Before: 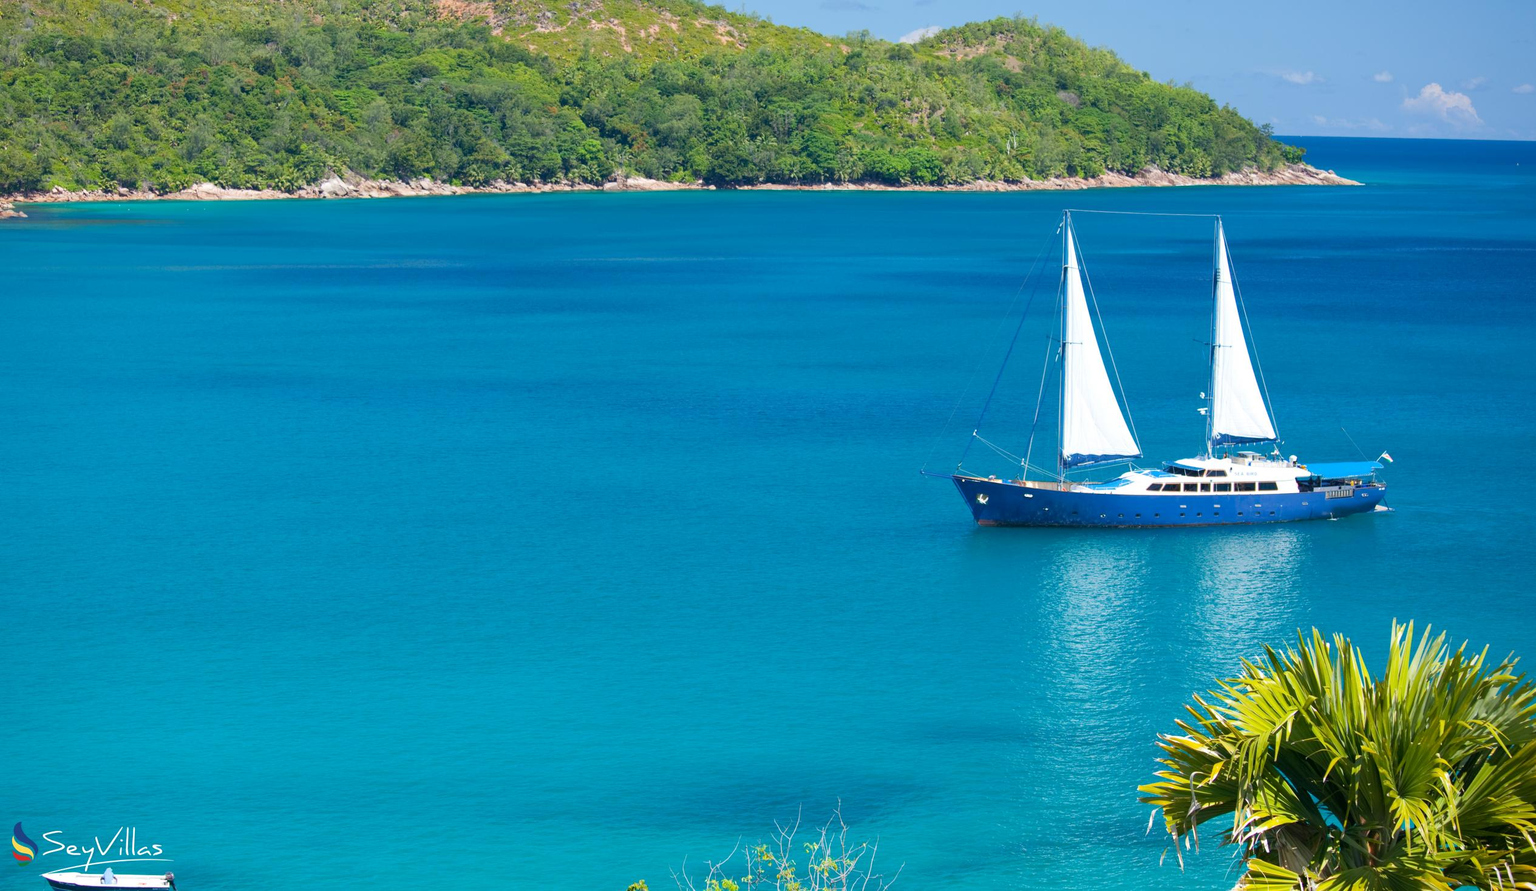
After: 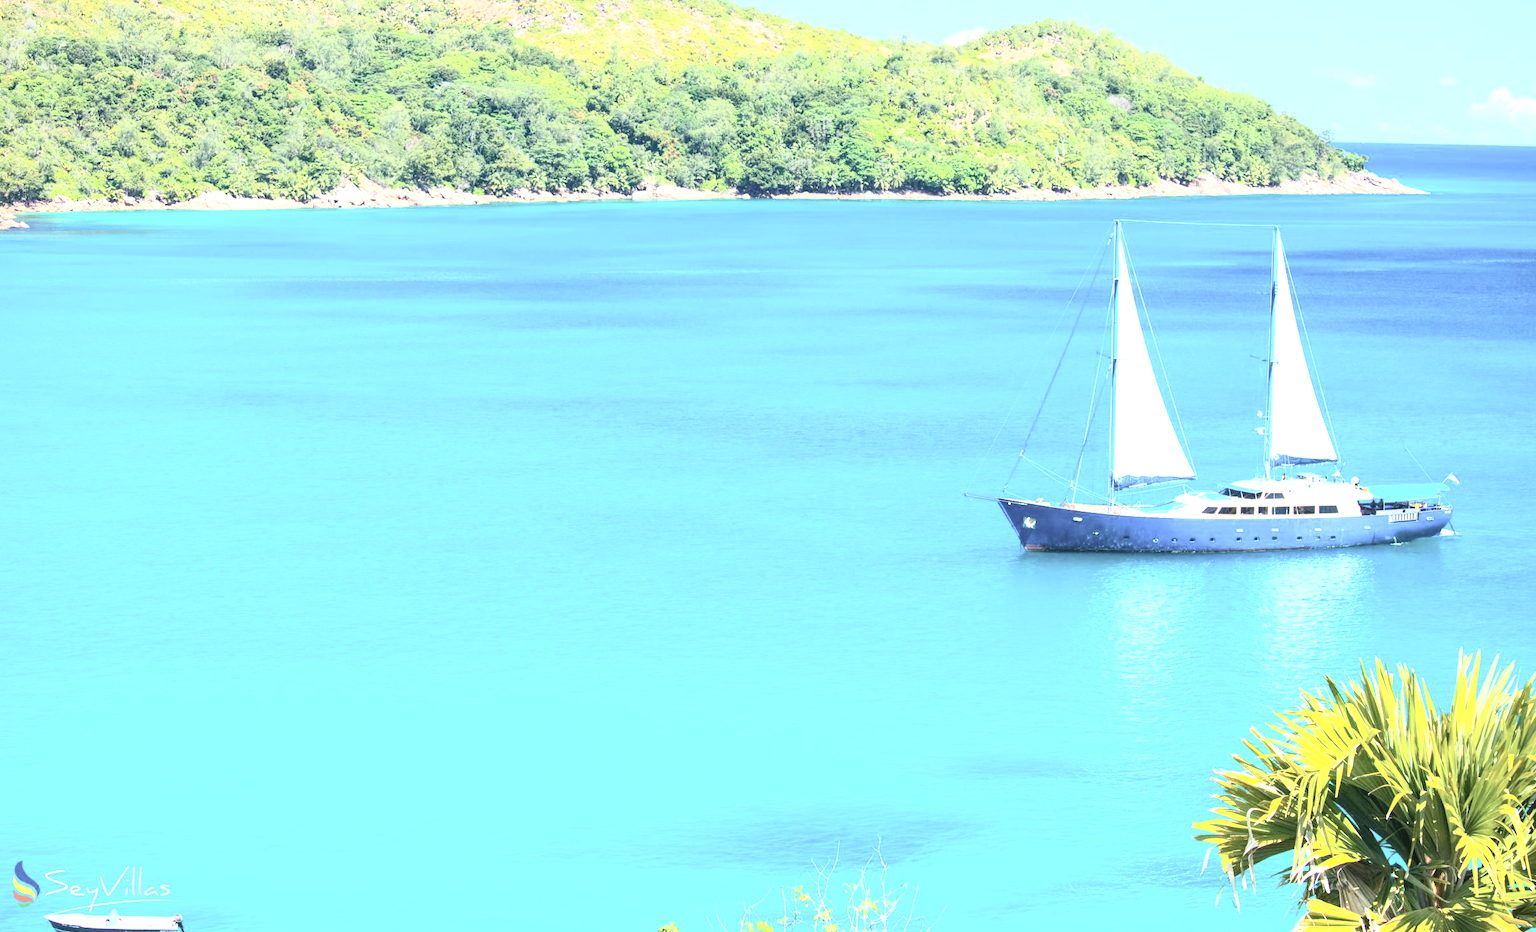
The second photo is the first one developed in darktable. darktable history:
crop: right 4.515%, bottom 0.02%
contrast brightness saturation: contrast 0.421, brightness 0.561, saturation -0.181
local contrast: on, module defaults
exposure: exposure 1 EV, compensate highlight preservation false
